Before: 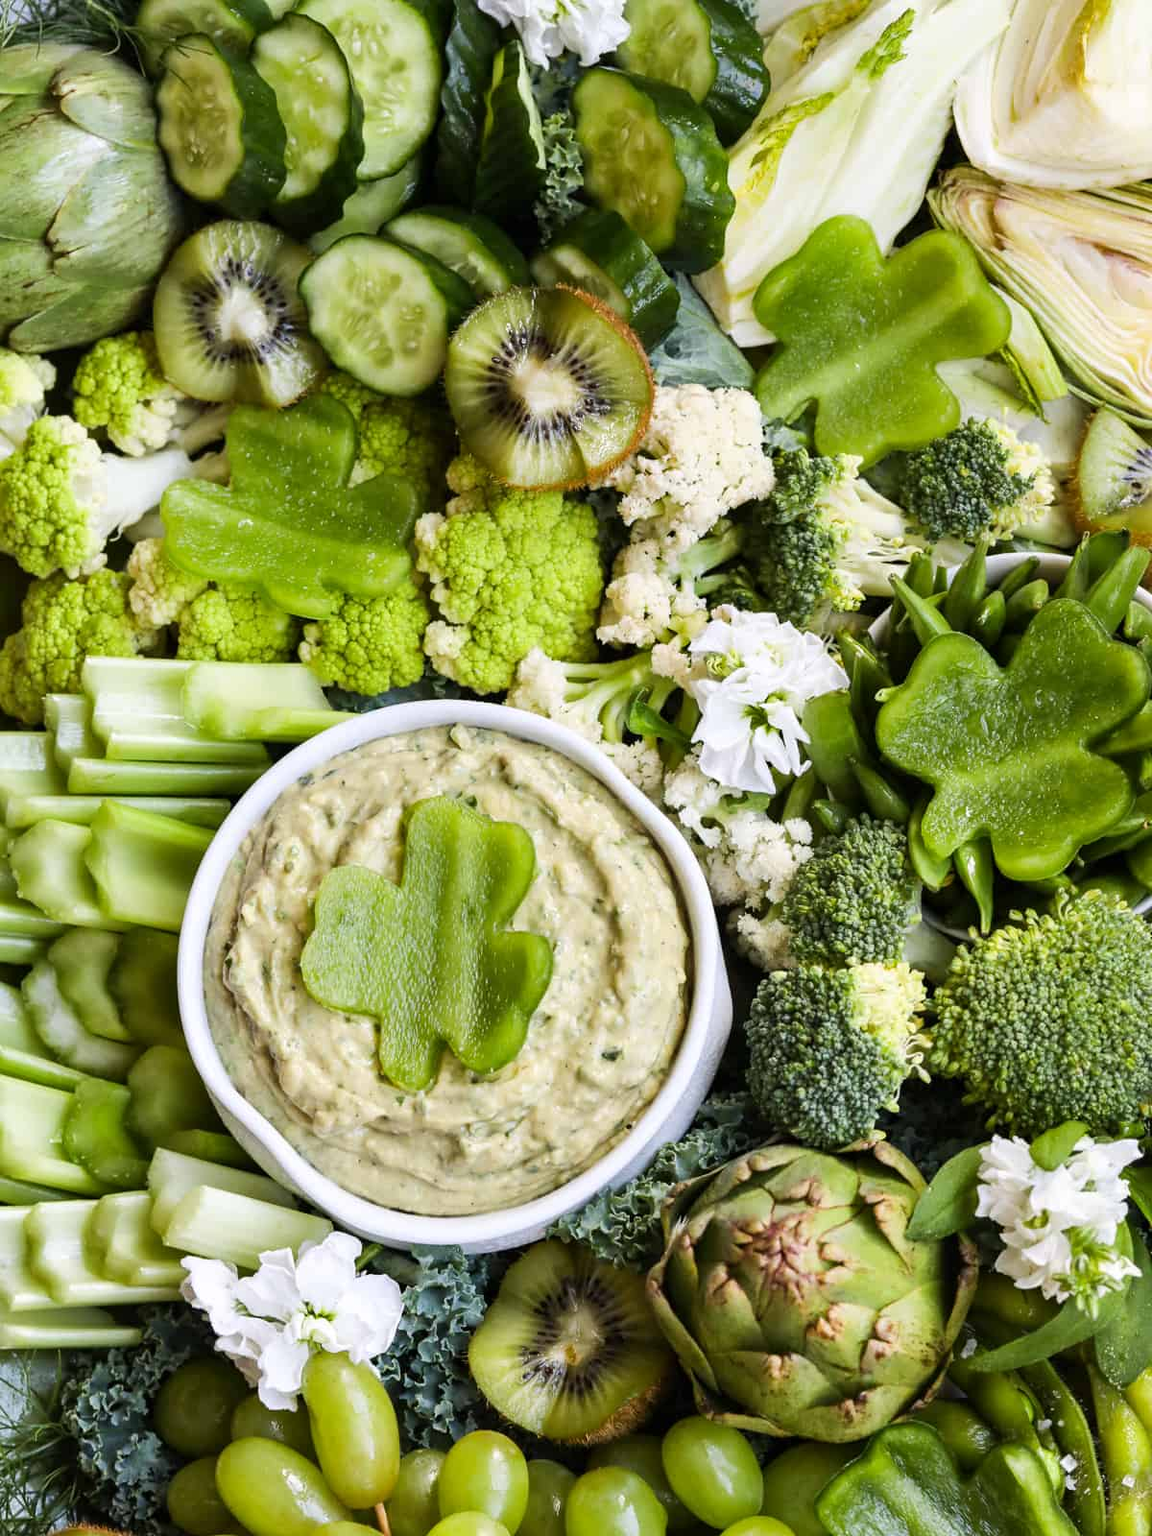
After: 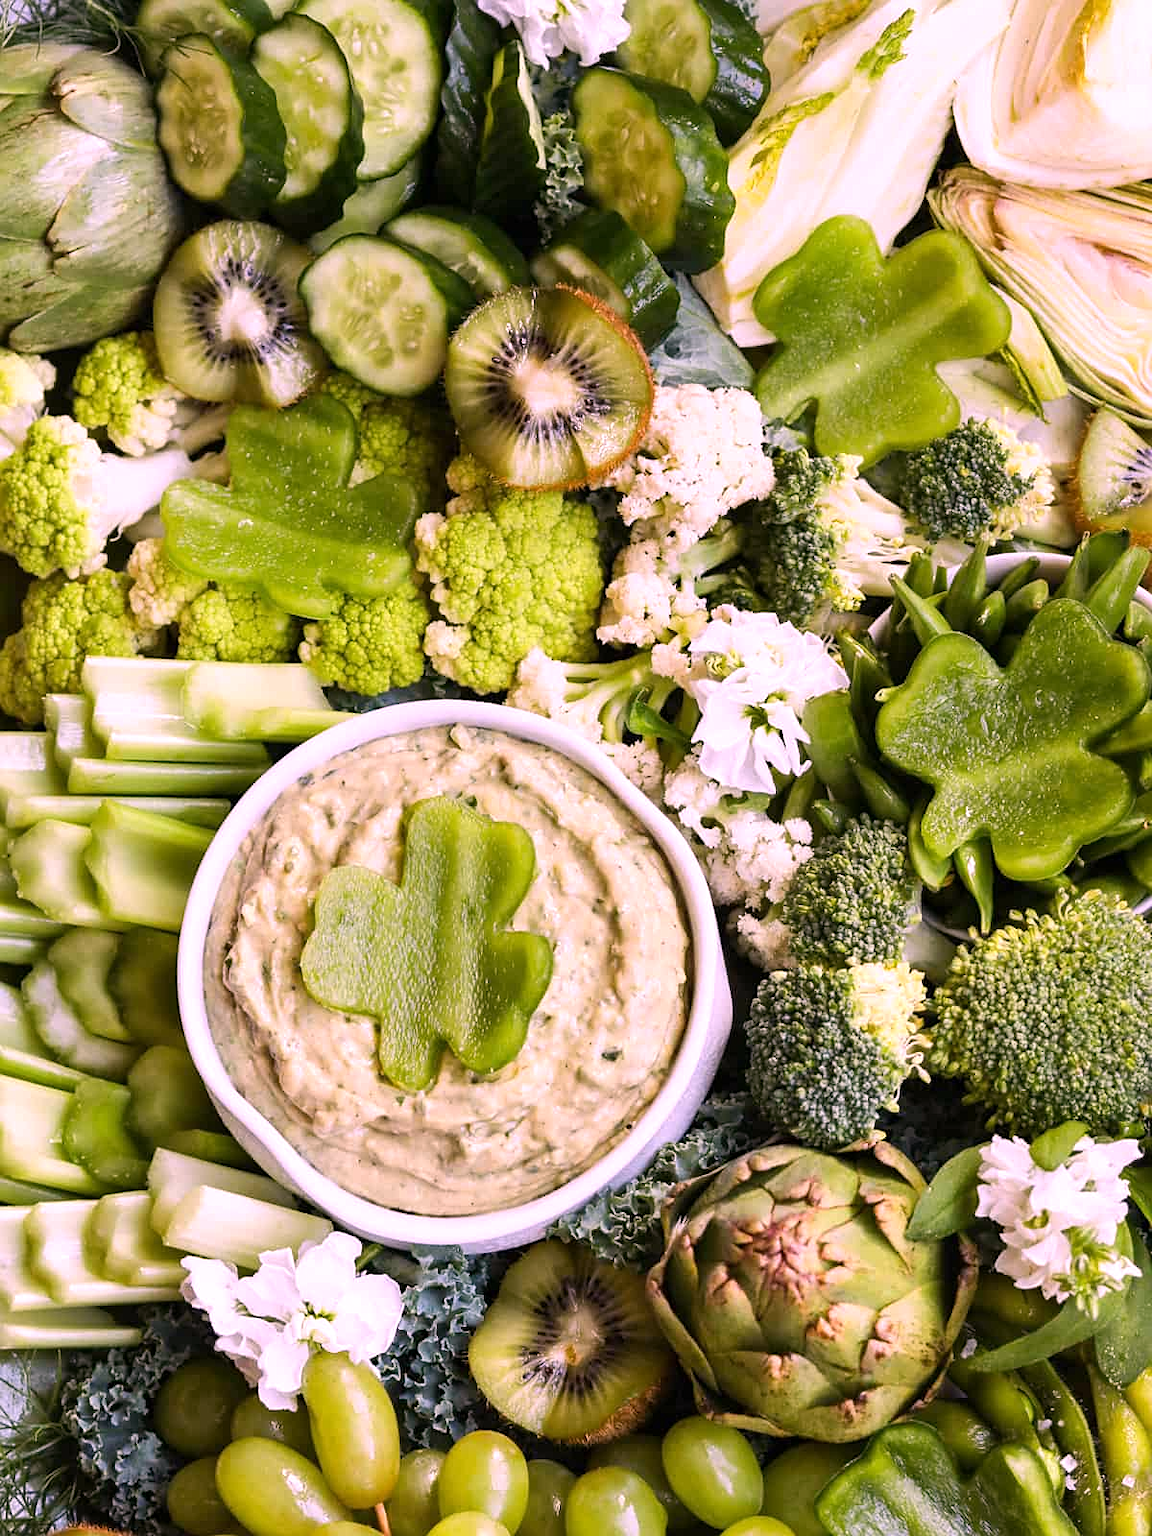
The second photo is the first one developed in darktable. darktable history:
sharpen: radius 1.272, amount 0.305, threshold 0
white balance: red 1.188, blue 1.11
